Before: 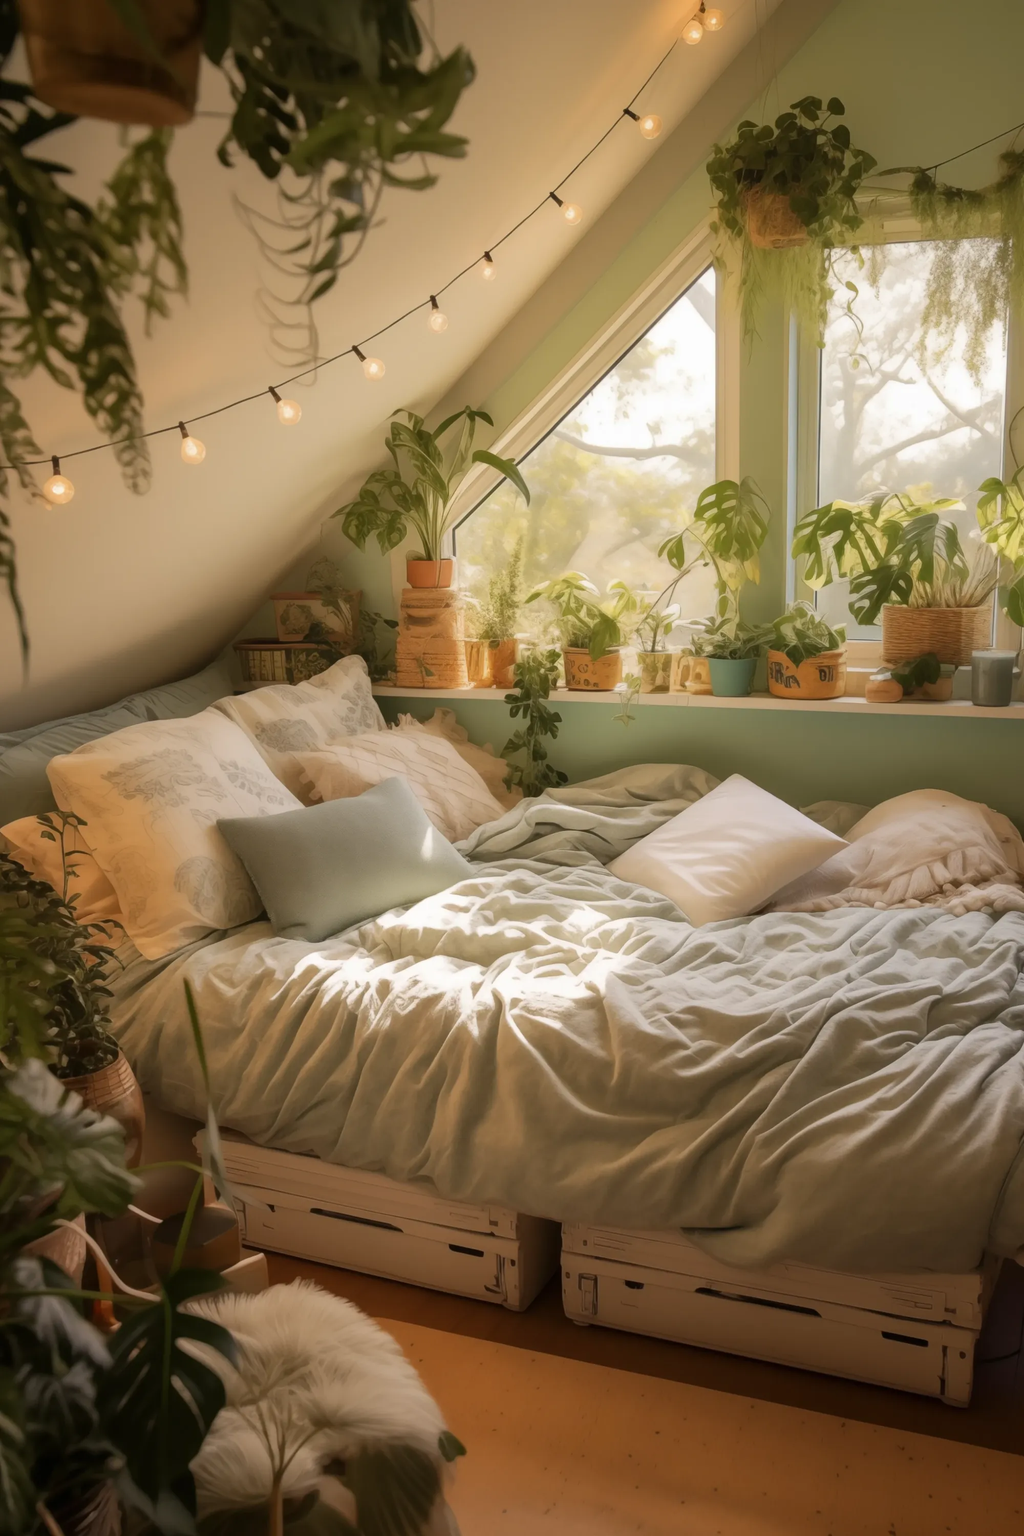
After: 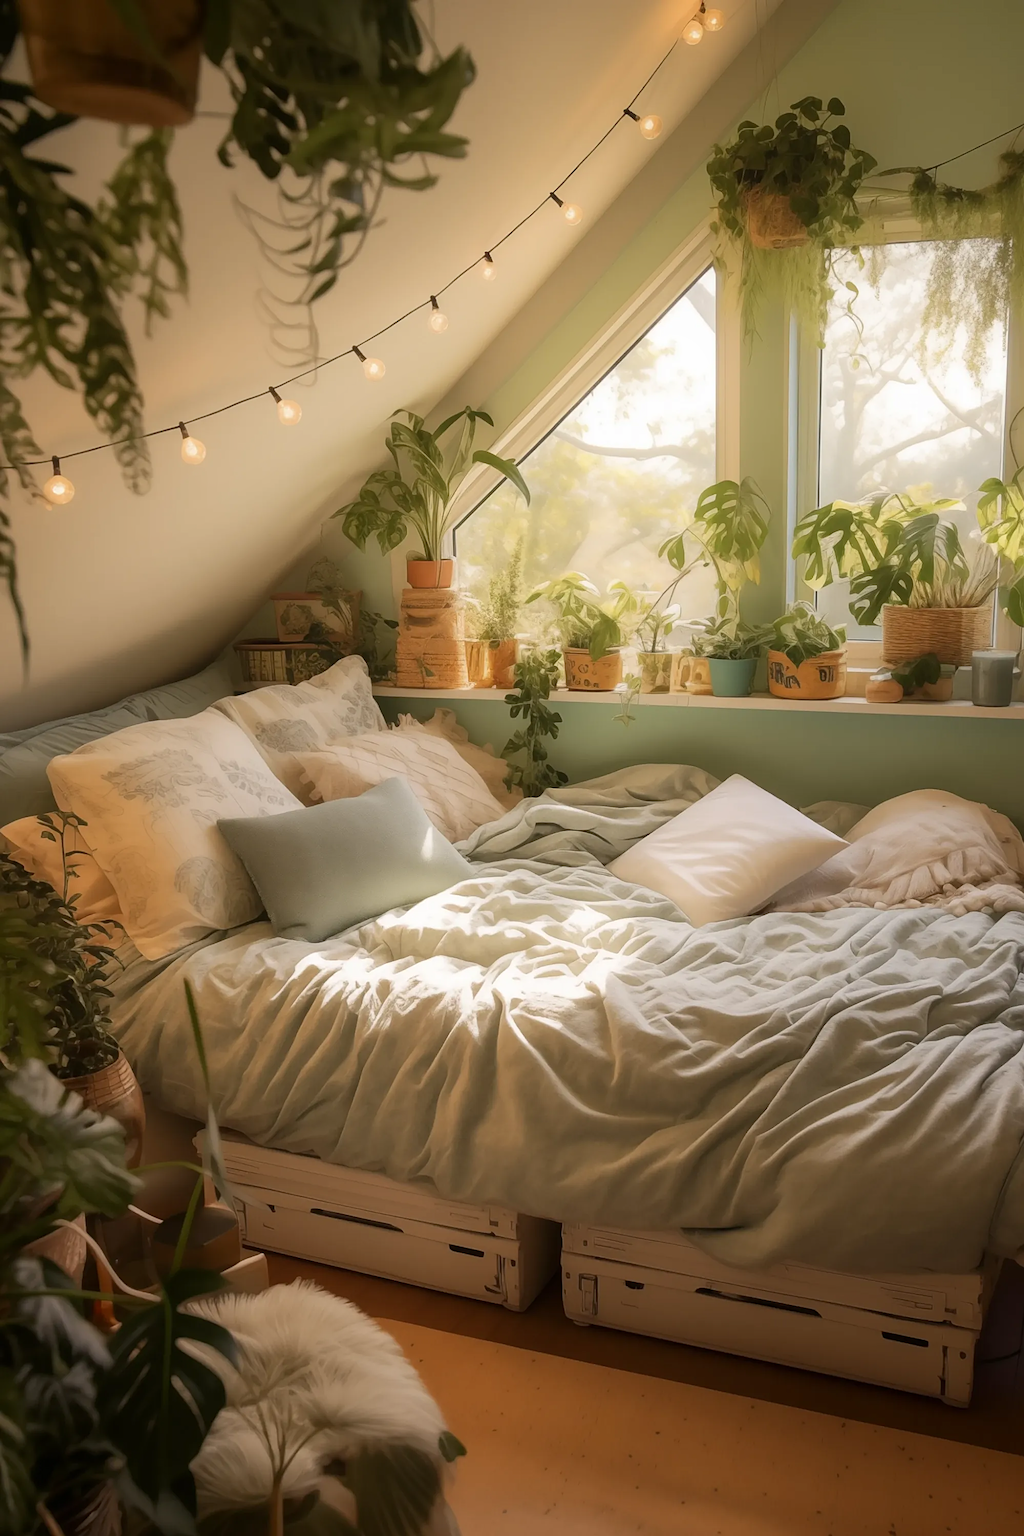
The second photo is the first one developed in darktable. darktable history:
shadows and highlights: shadows -23.08, highlights 46.15, soften with gaussian
sharpen: on, module defaults
